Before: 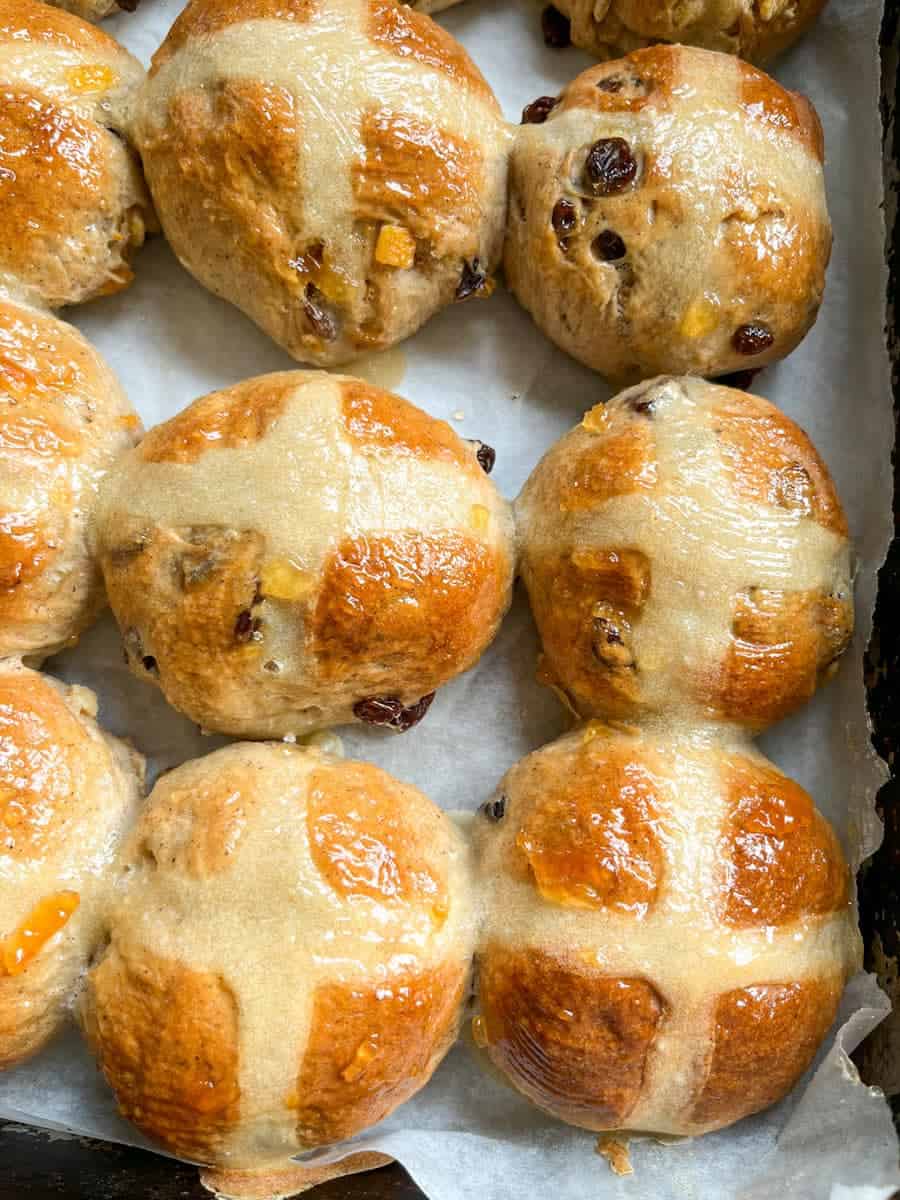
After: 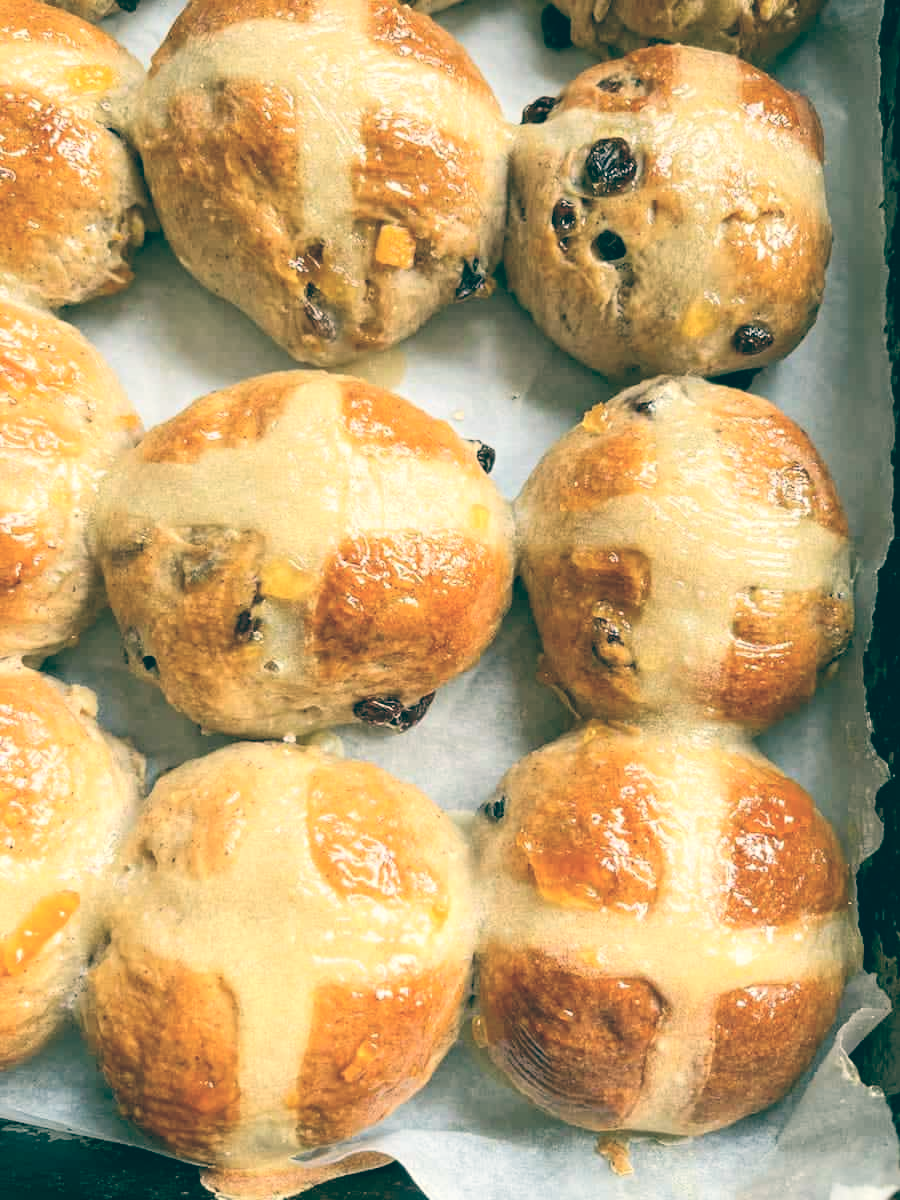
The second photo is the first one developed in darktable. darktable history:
color balance: lift [1.005, 0.99, 1.007, 1.01], gamma [1, 0.979, 1.011, 1.021], gain [0.923, 1.098, 1.025, 0.902], input saturation 90.45%, contrast 7.73%, output saturation 105.91%
contrast brightness saturation: contrast 0.14, brightness 0.21
